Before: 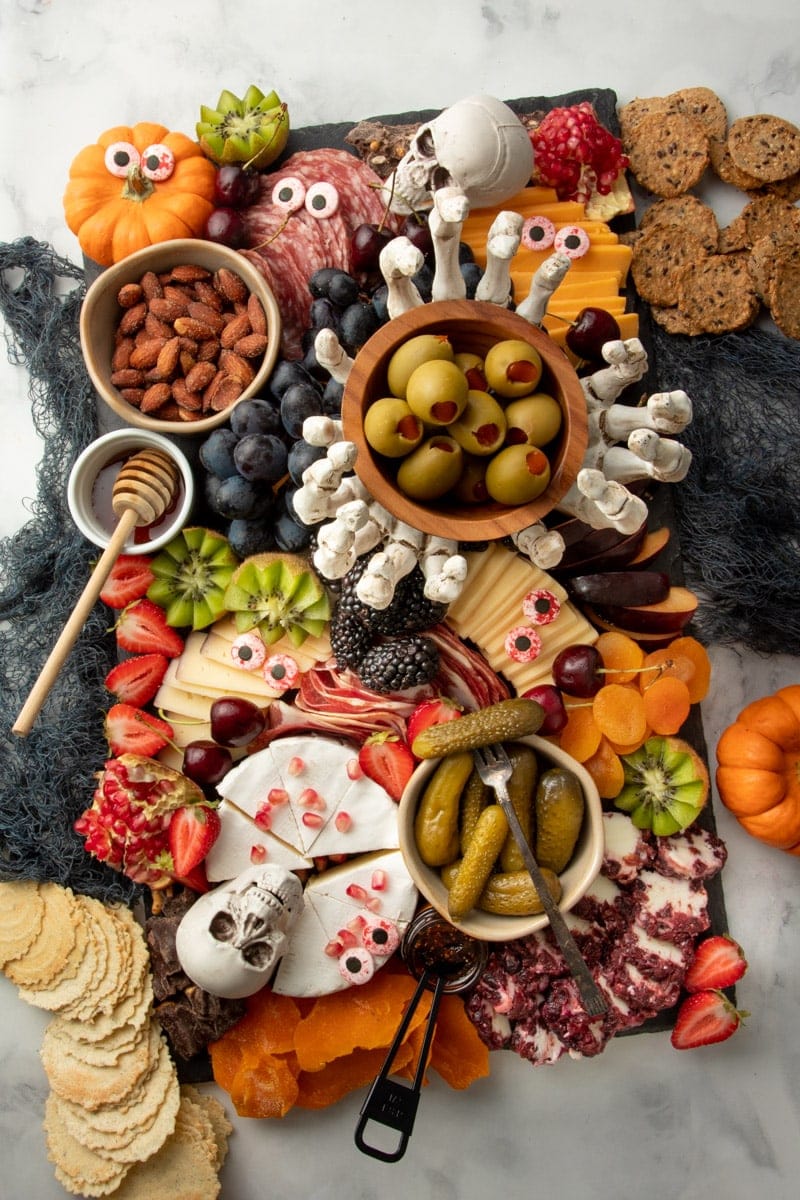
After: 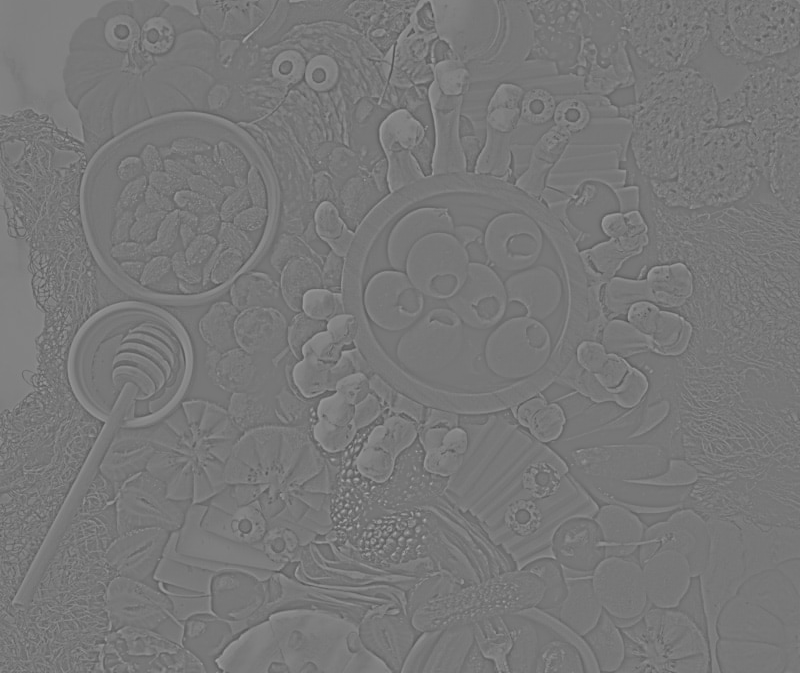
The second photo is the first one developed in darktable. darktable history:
highpass: sharpness 5.84%, contrast boost 8.44%
bloom: size 9%, threshold 100%, strength 7%
white balance: red 0.766, blue 1.537
crop and rotate: top 10.605%, bottom 33.274%
exposure: exposure 0.6 EV, compensate highlight preservation false
